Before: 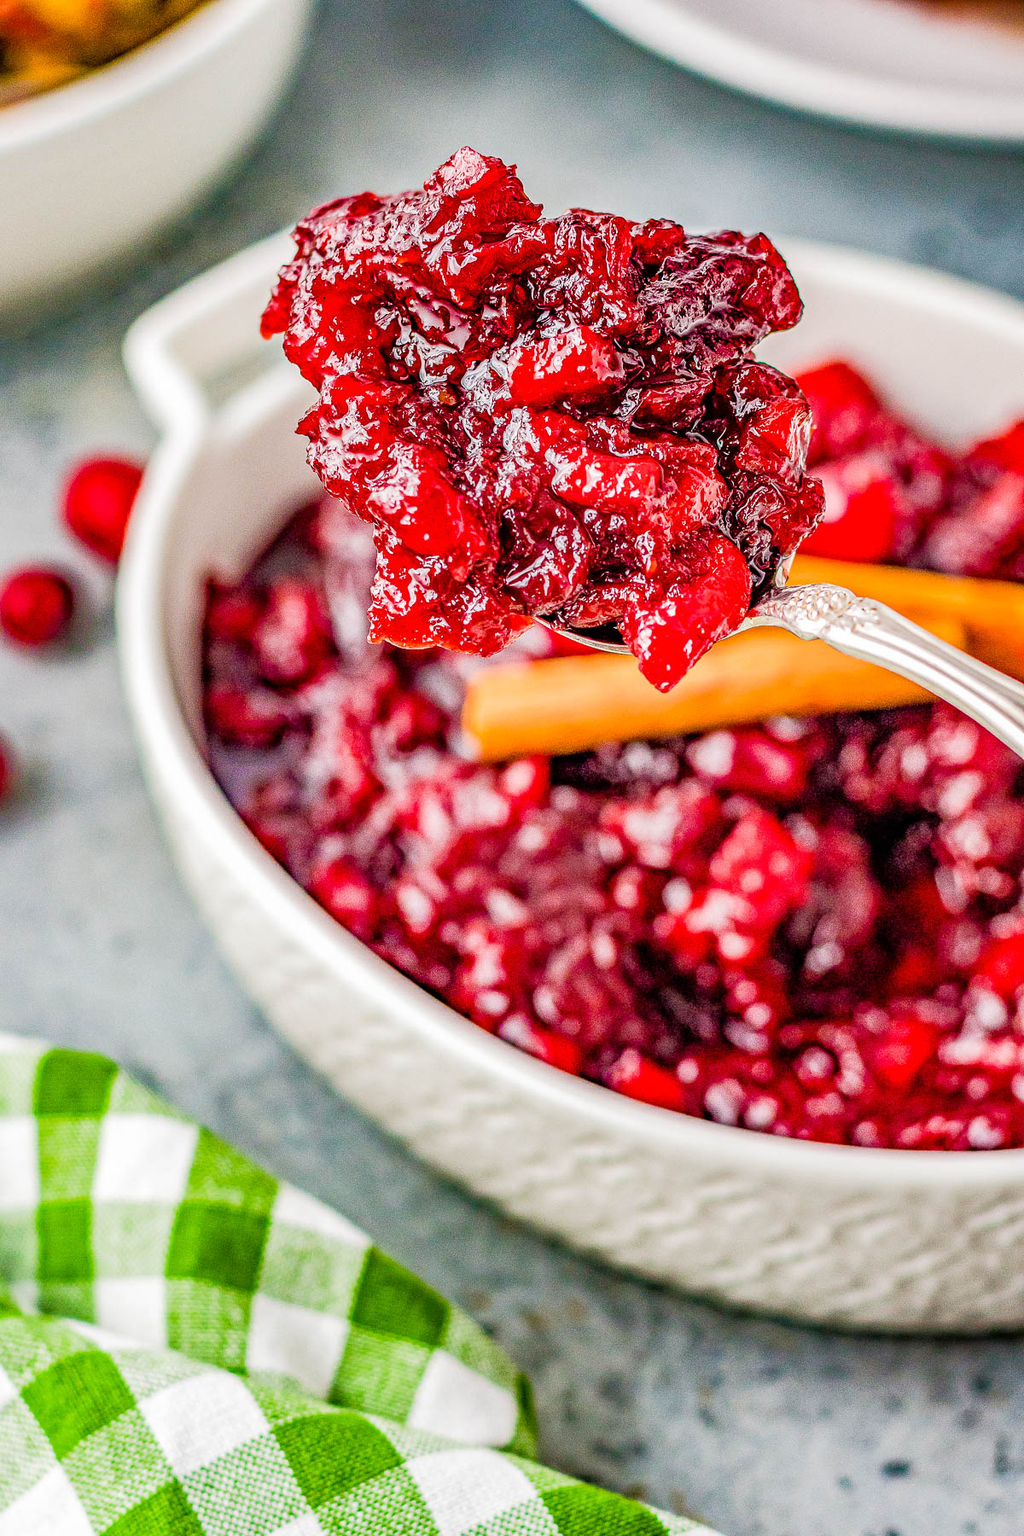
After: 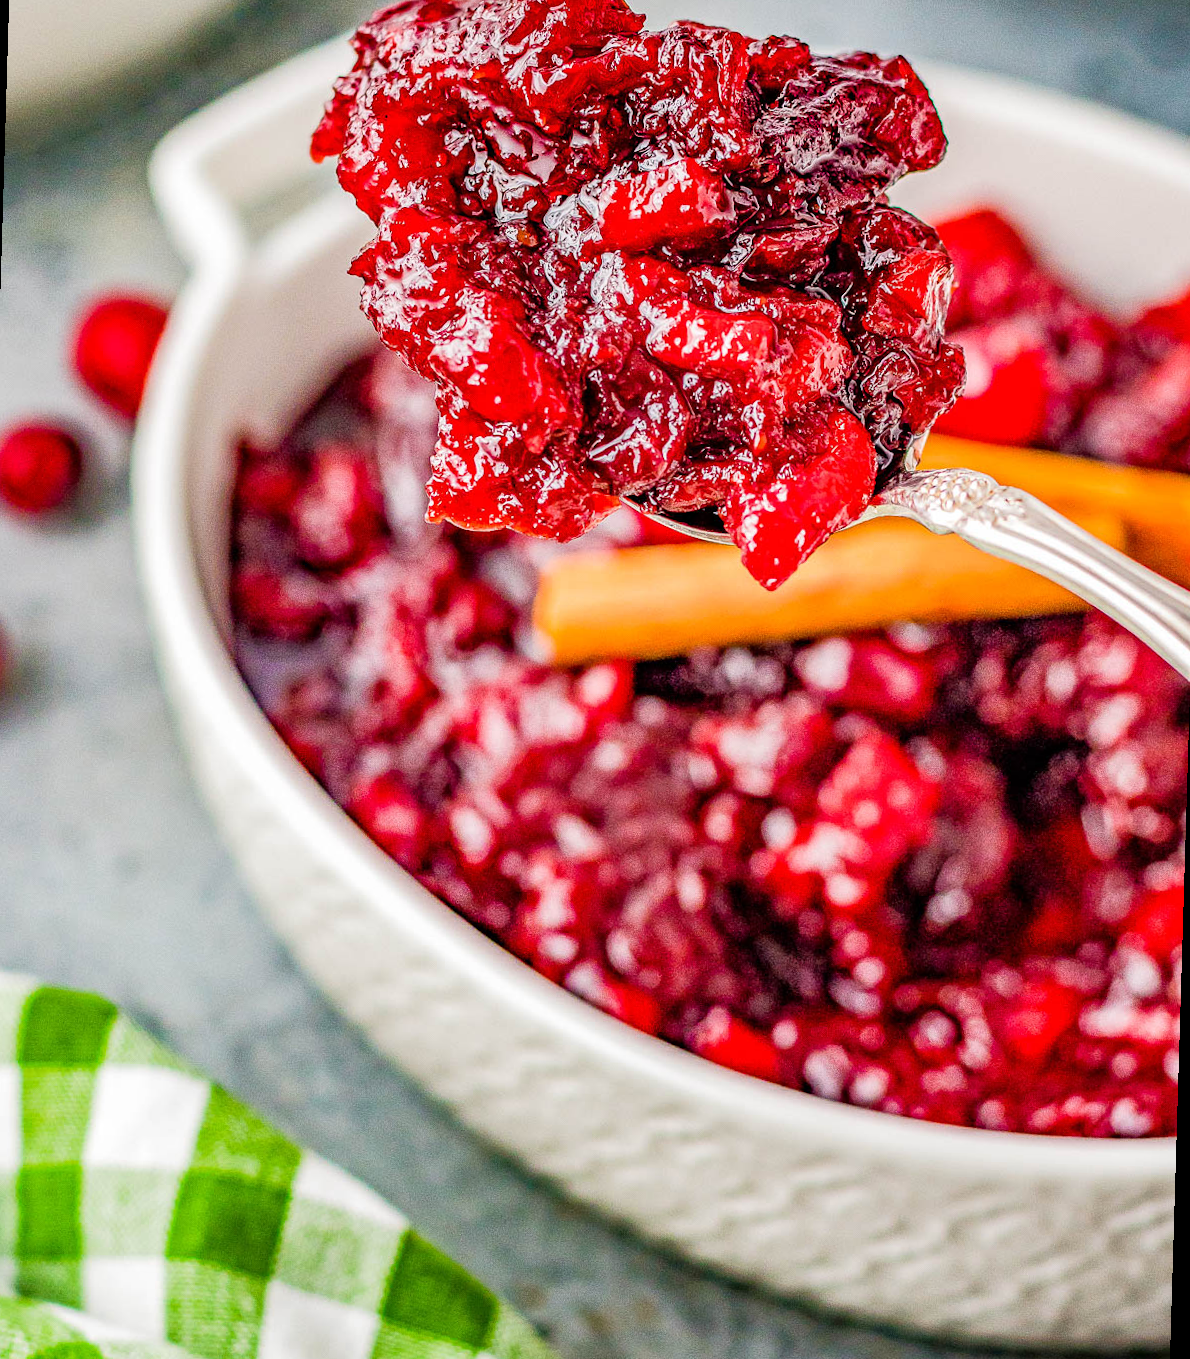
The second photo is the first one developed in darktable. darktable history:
rotate and perspective: rotation 1.72°, automatic cropping off
crop and rotate: left 2.991%, top 13.302%, right 1.981%, bottom 12.636%
